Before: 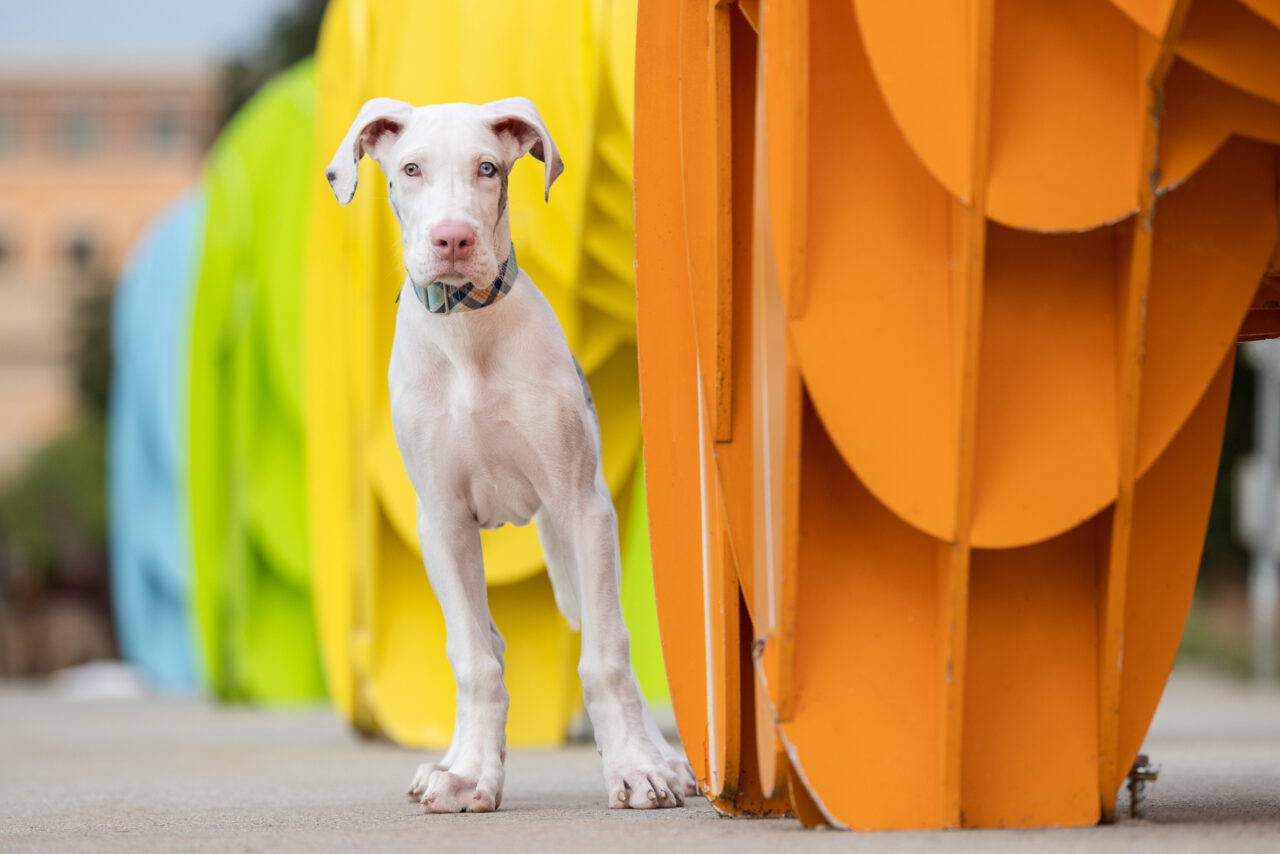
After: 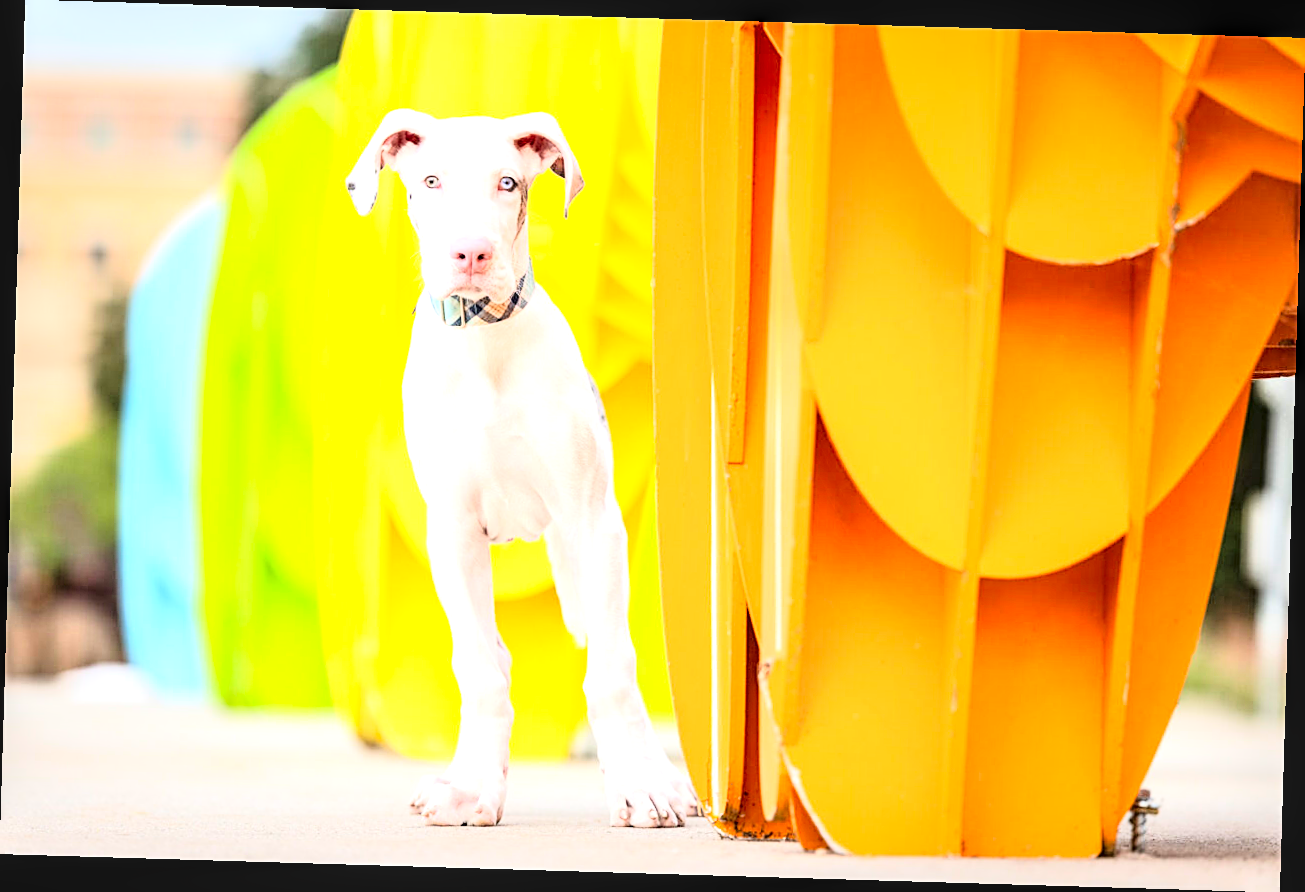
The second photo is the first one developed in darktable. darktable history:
rotate and perspective: rotation 1.72°, automatic cropping off
contrast brightness saturation: contrast 0.04, saturation 0.07
base curve: curves: ch0 [(0, 0) (0.028, 0.03) (0.121, 0.232) (0.46, 0.748) (0.859, 0.968) (1, 1)]
local contrast: detail 150%
sharpen: on, module defaults
exposure: exposure 1.5 EV, compensate highlight preservation false
contrast equalizer: octaves 7, y [[0.6 ×6], [0.55 ×6], [0 ×6], [0 ×6], [0 ×6]], mix -0.36
